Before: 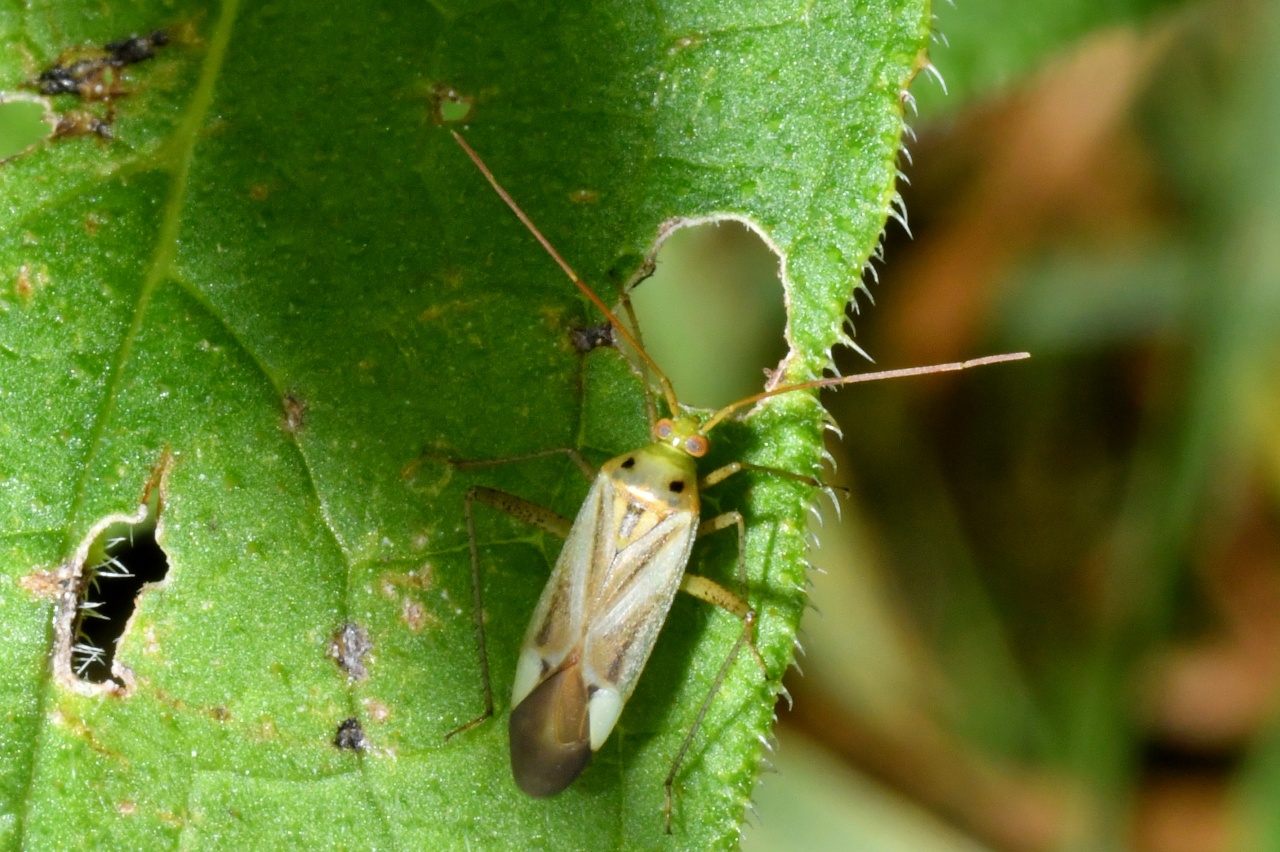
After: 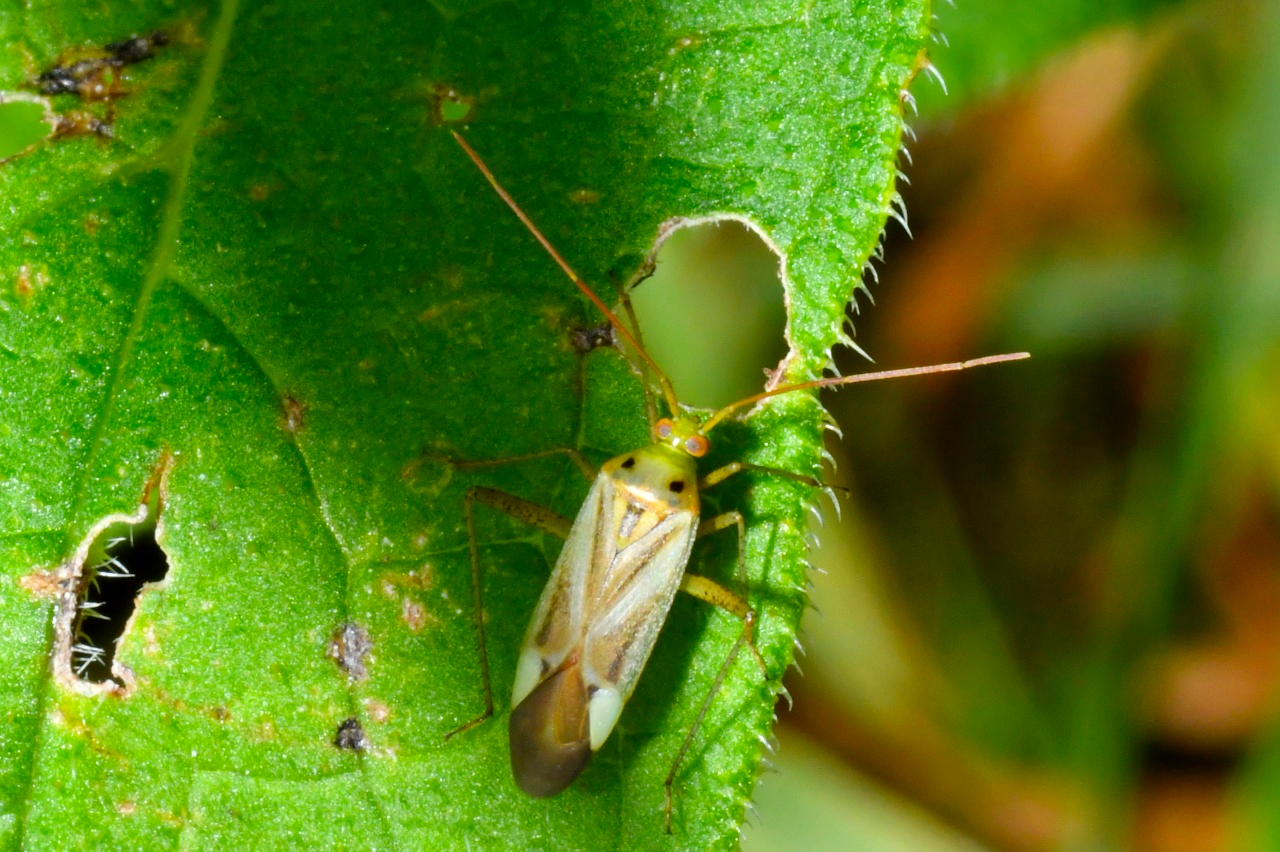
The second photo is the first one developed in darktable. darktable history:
color correction: highlights b* 0.015, saturation 1.36
